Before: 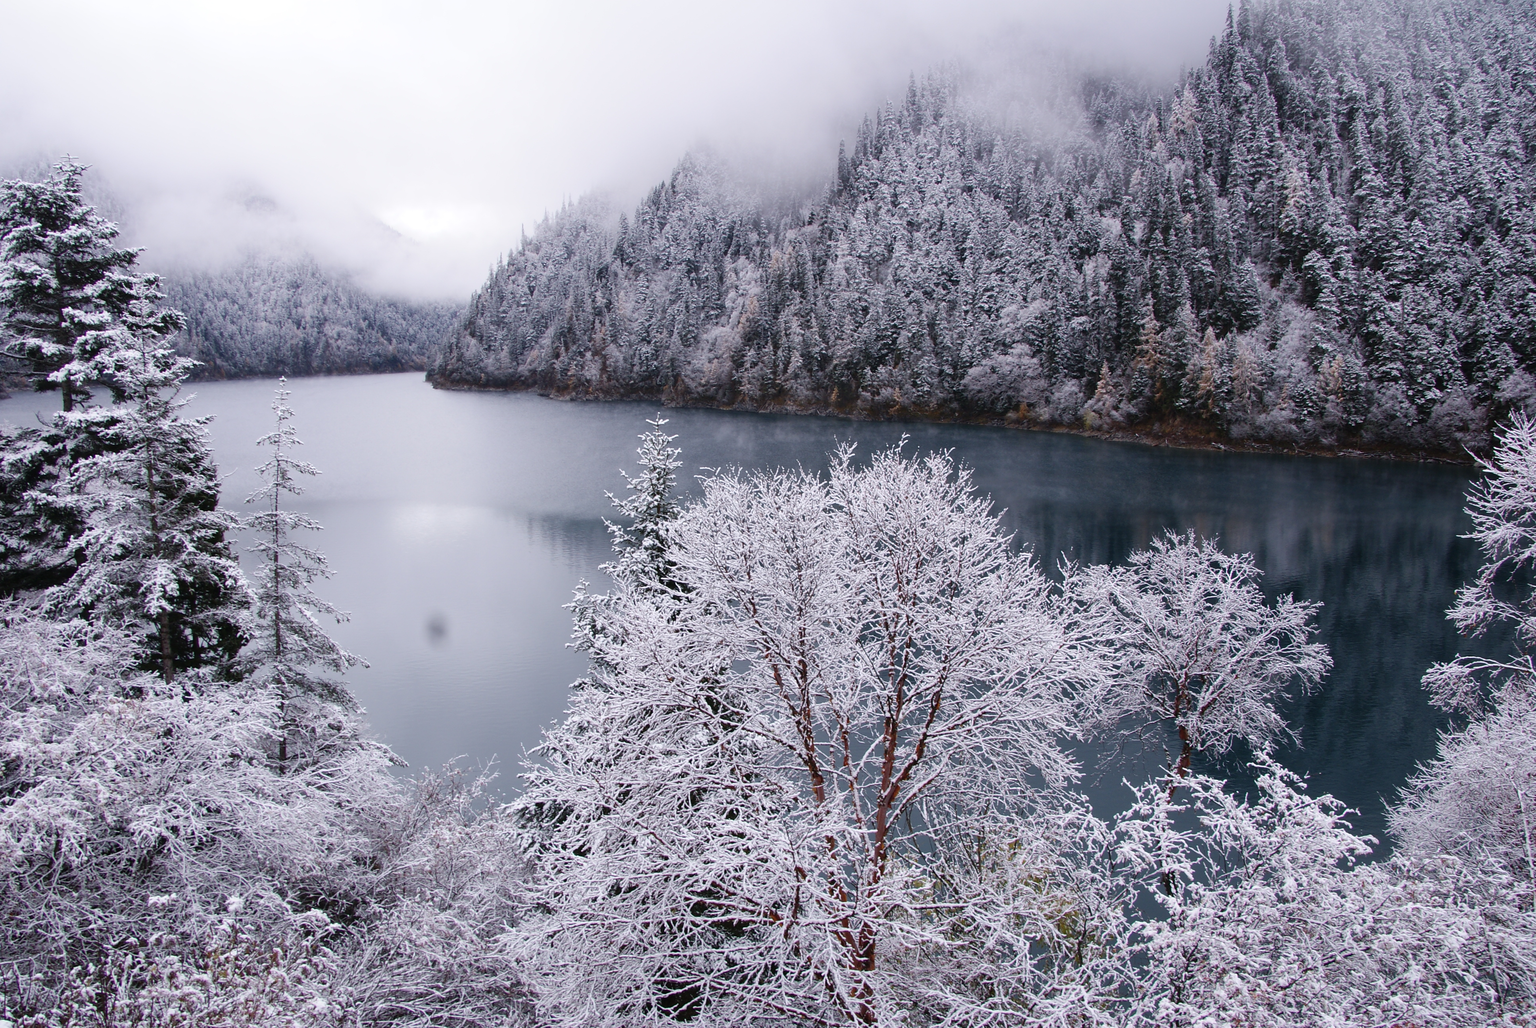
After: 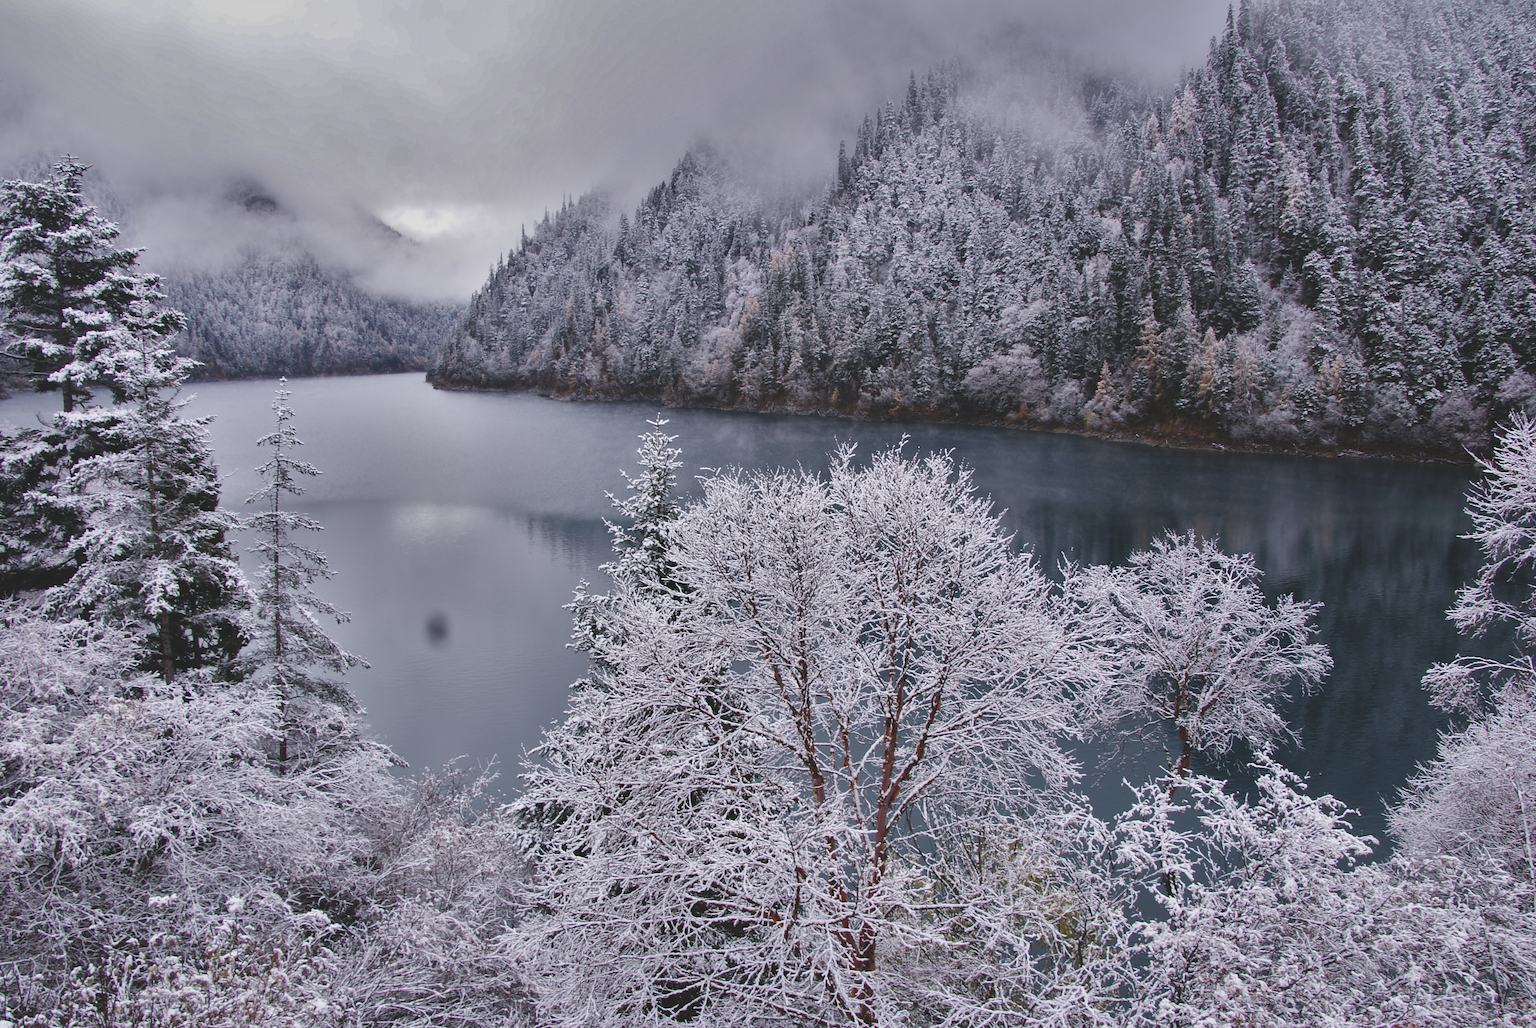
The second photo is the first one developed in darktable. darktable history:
shadows and highlights: shadows 20.91, highlights -82.73, soften with gaussian
exposure: black level correction -0.015, exposure -0.125 EV, compensate highlight preservation false
